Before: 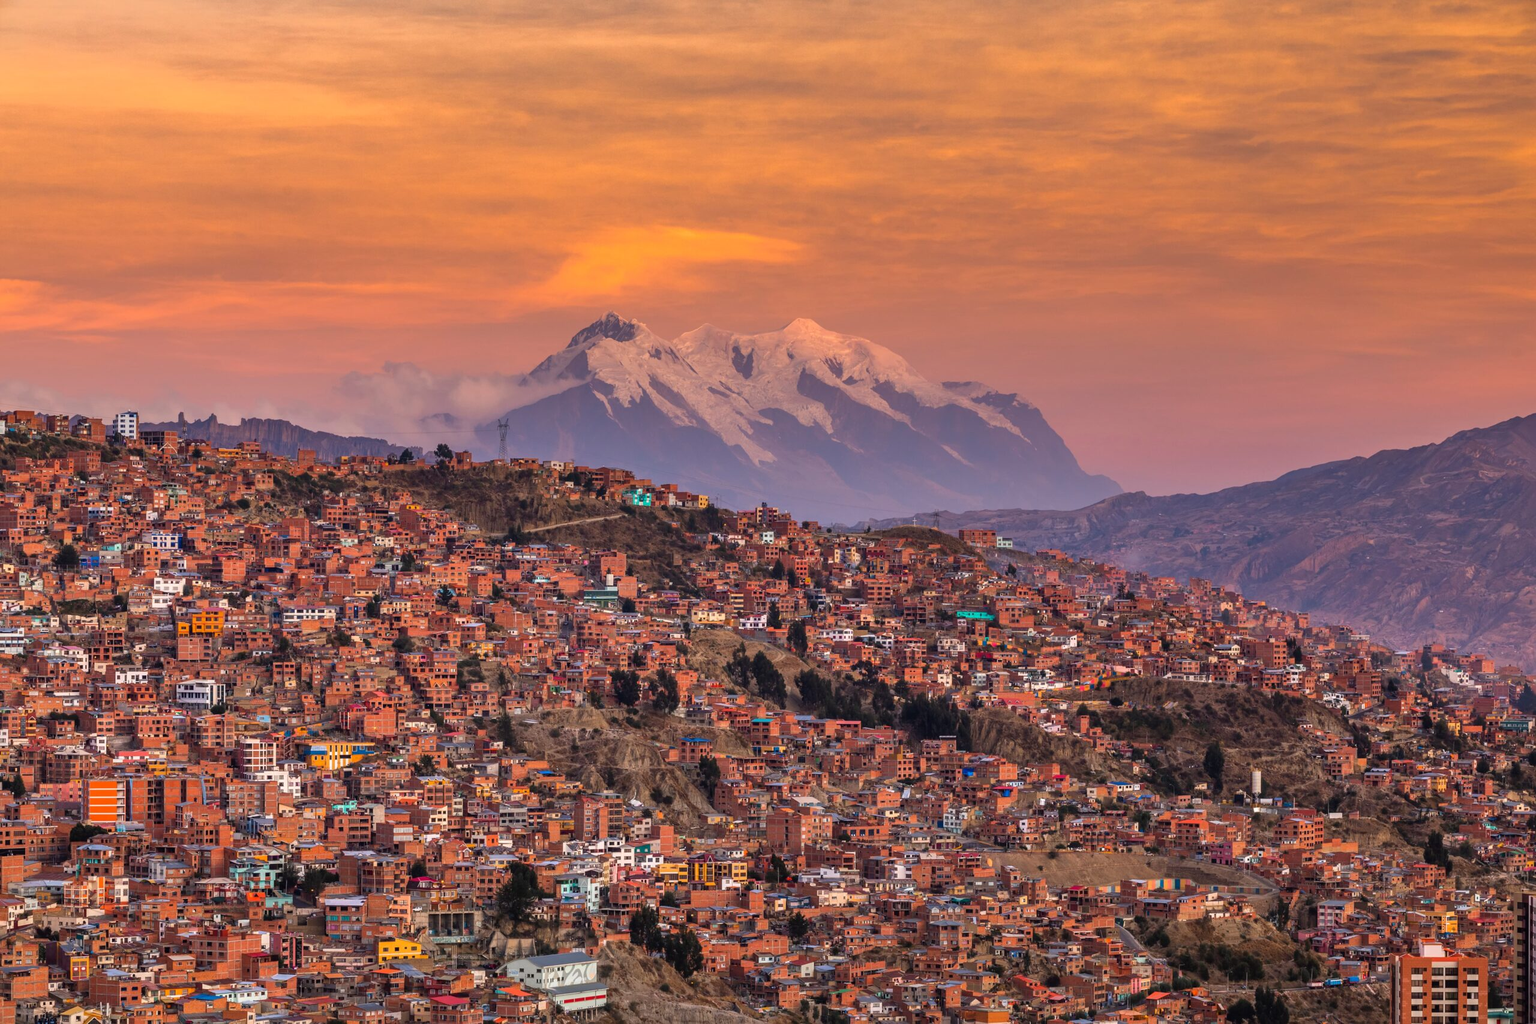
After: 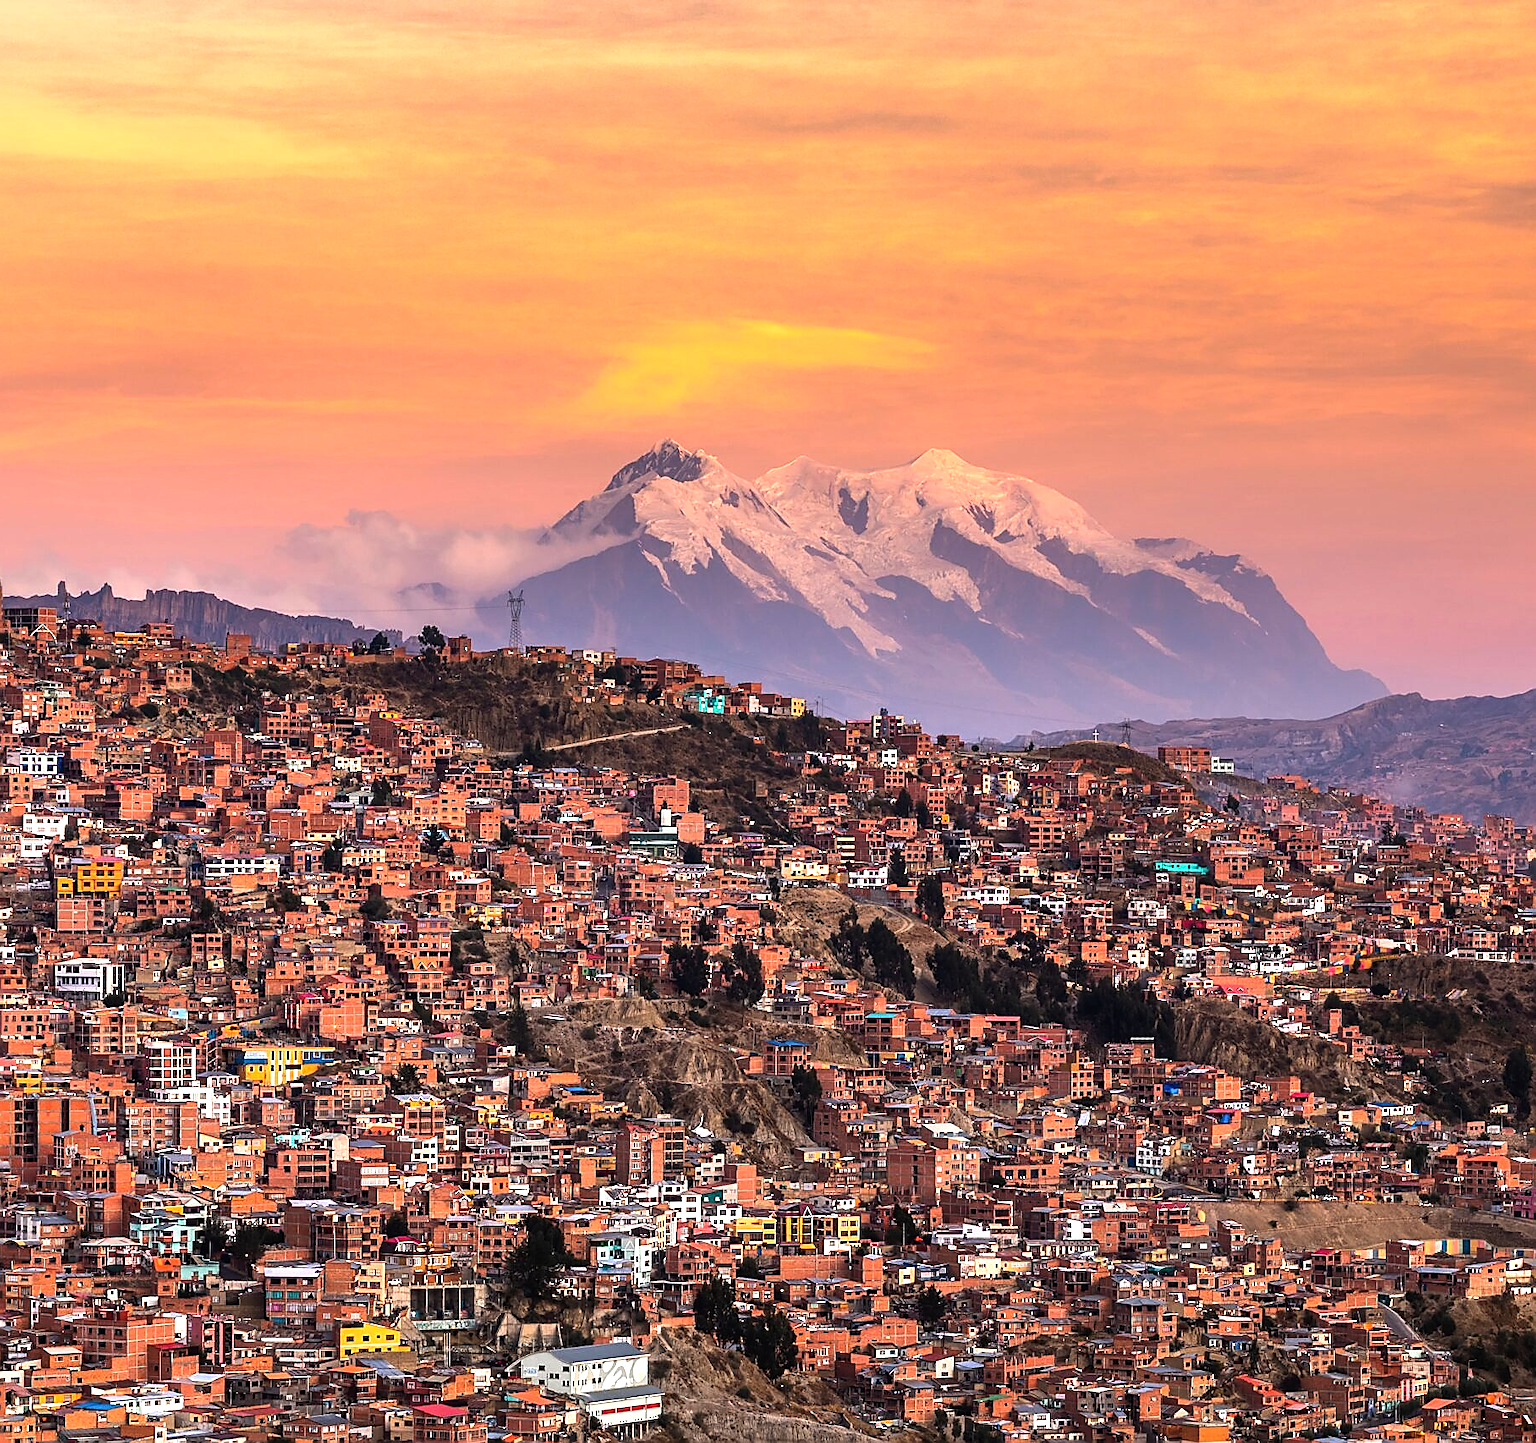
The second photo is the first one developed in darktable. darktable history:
crop and rotate: left 8.955%, right 20.09%
tone equalizer: -8 EV -1.06 EV, -7 EV -1.05 EV, -6 EV -0.88 EV, -5 EV -0.587 EV, -3 EV 0.609 EV, -2 EV 0.855 EV, -1 EV 1 EV, +0 EV 1.07 EV, edges refinement/feathering 500, mask exposure compensation -1.57 EV, preserve details guided filter
sharpen: radius 1.371, amount 1.254, threshold 0.825
